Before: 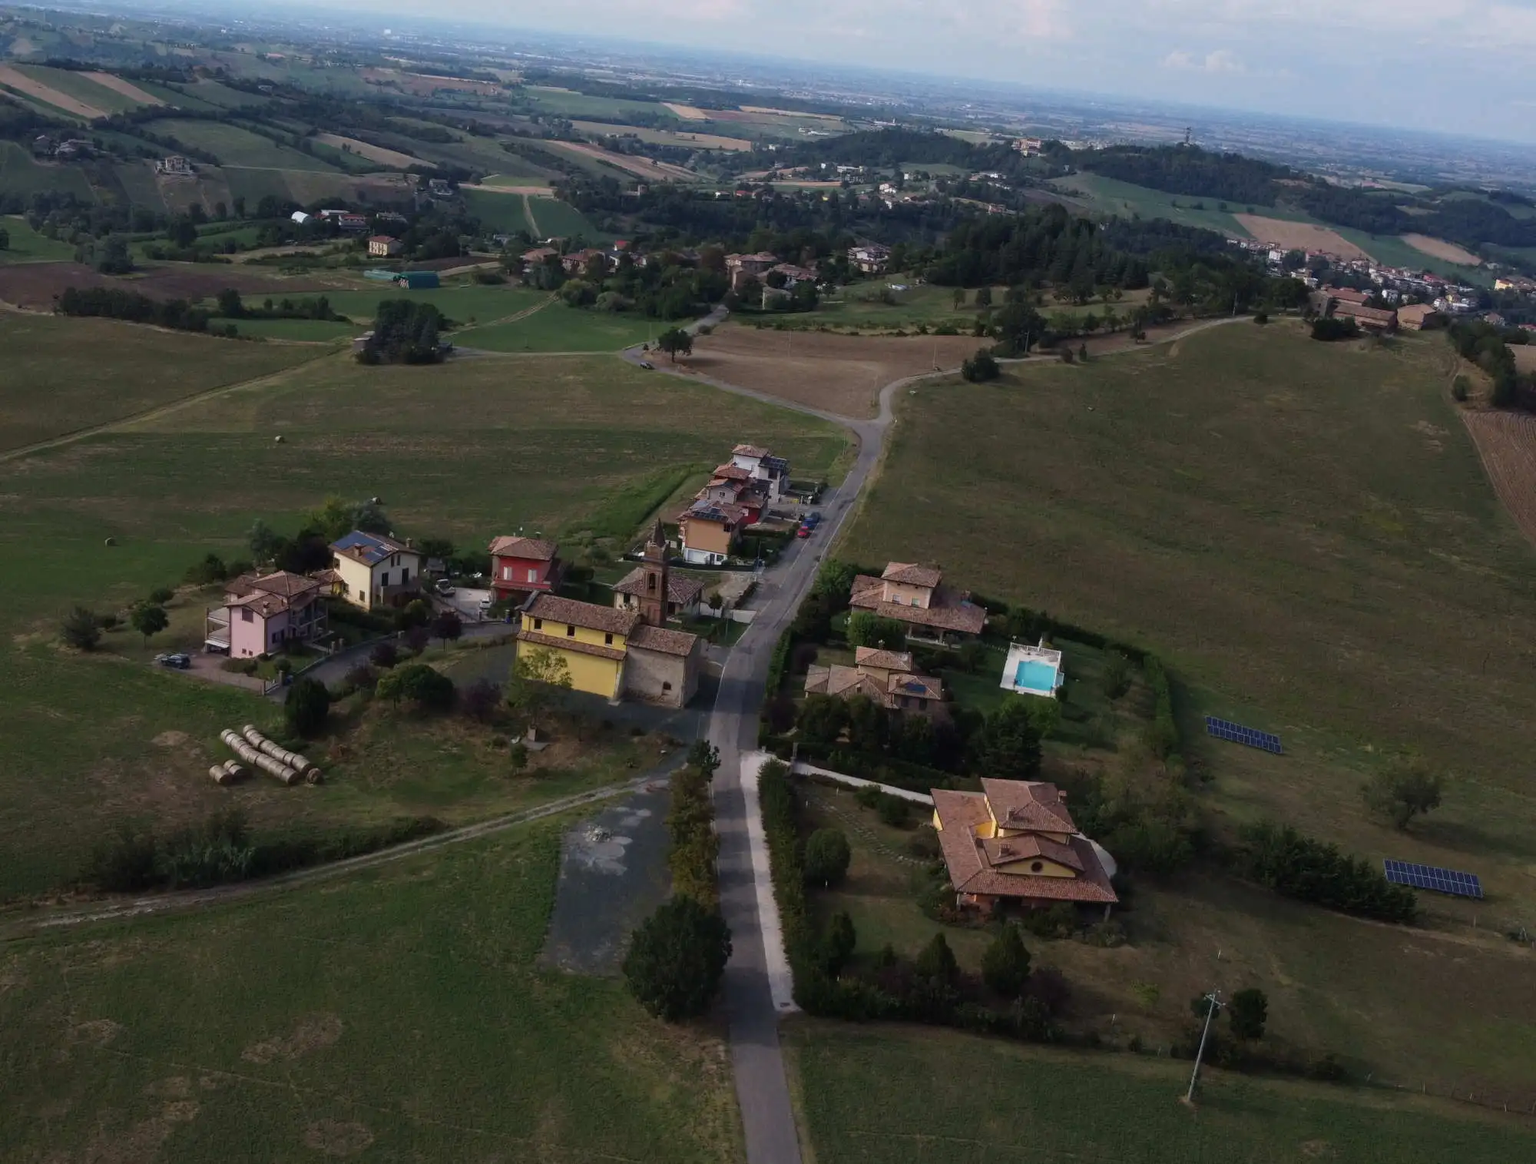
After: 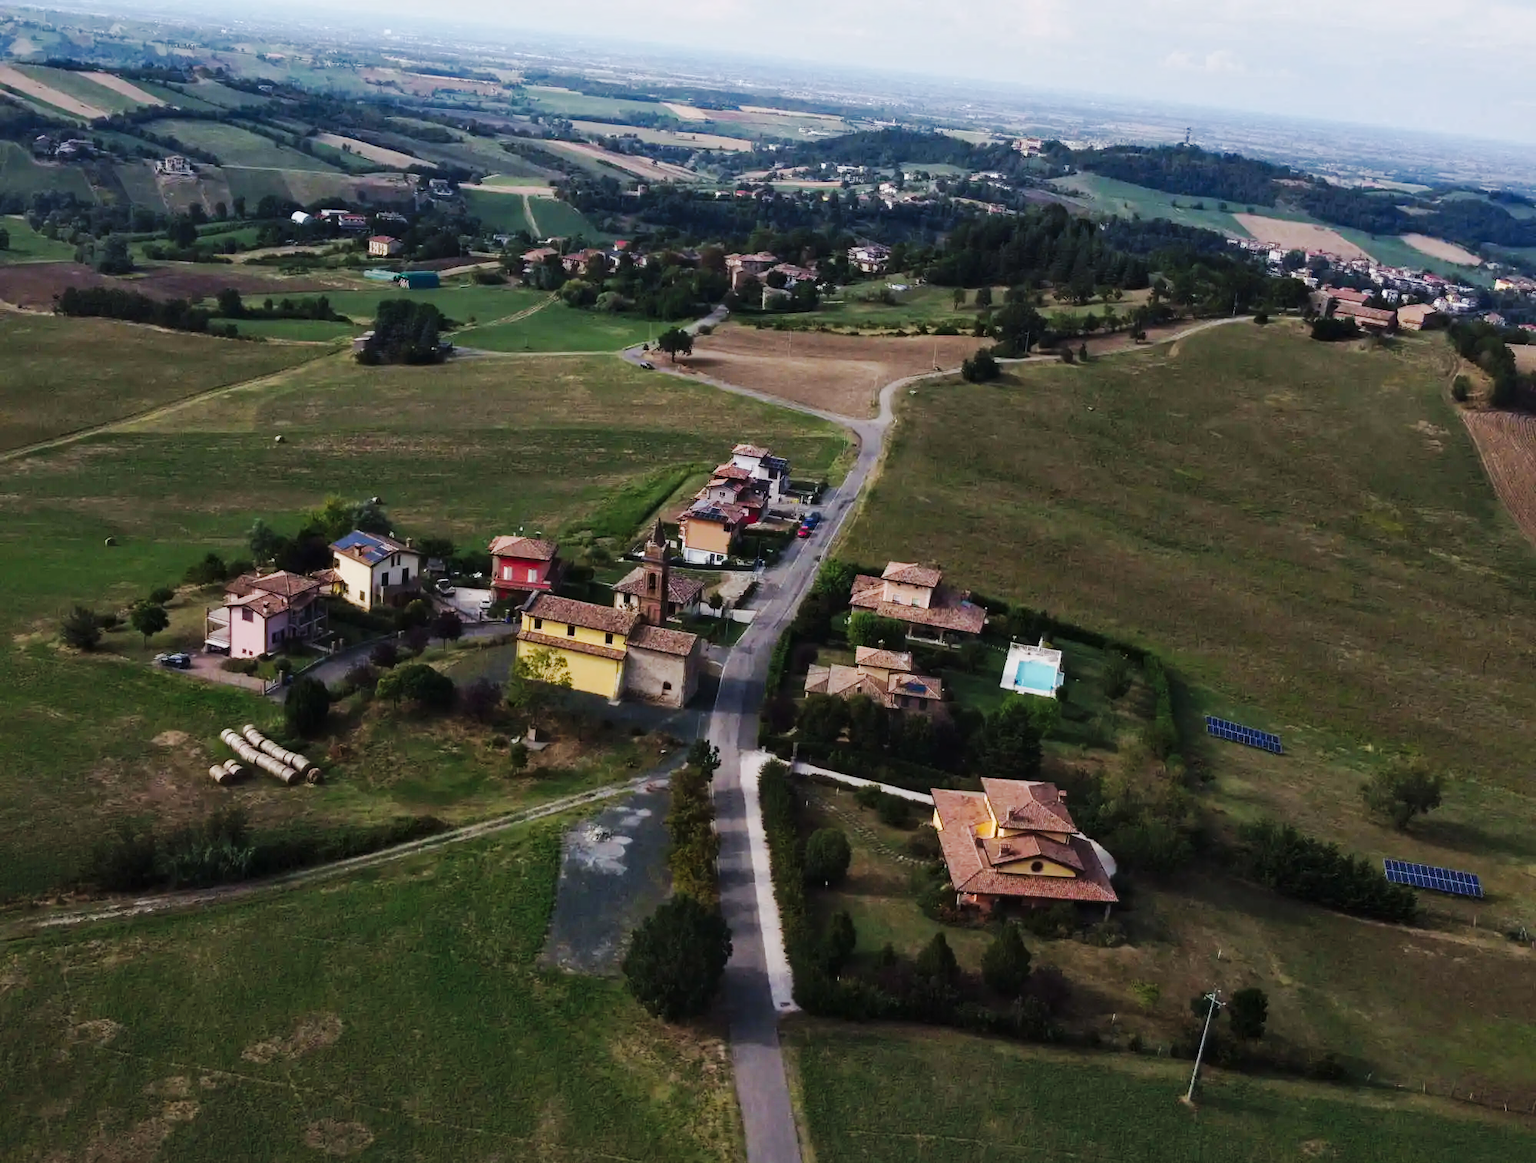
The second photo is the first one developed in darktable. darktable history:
tone curve: curves: ch0 [(0, 0.026) (0.146, 0.158) (0.272, 0.34) (0.453, 0.627) (0.687, 0.829) (1, 1)], preserve colors none
contrast brightness saturation: contrast 0.084, saturation 0.022
local contrast: mode bilateral grid, contrast 19, coarseness 50, detail 129%, midtone range 0.2
